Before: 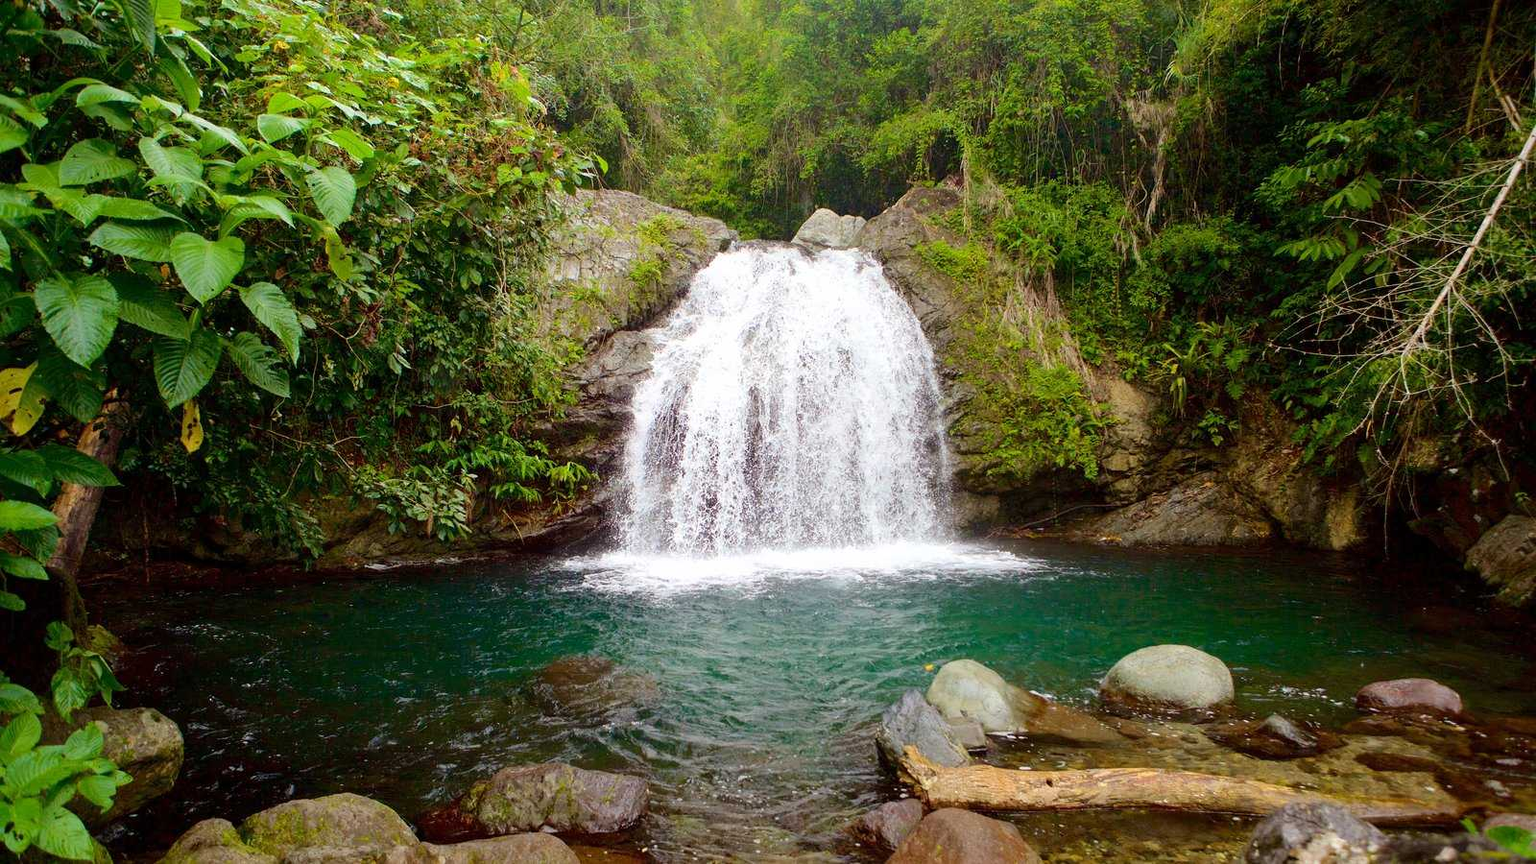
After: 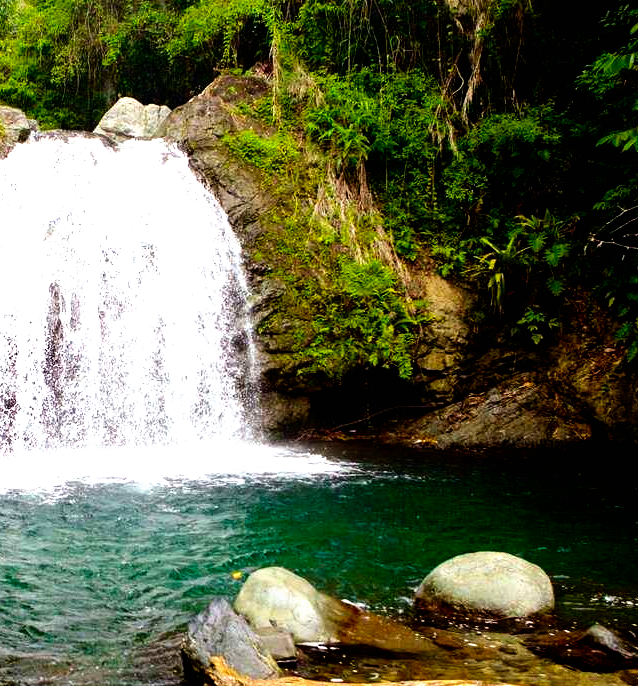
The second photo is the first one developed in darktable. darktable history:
filmic rgb: black relative exposure -8.2 EV, white relative exposure 2.2 EV, threshold 3 EV, hardness 7.11, latitude 85.74%, contrast 1.696, highlights saturation mix -4%, shadows ↔ highlights balance -2.69%, preserve chrominance no, color science v5 (2021), contrast in shadows safe, contrast in highlights safe, enable highlight reconstruction true
tone equalizer: -8 EV -0.55 EV
crop: left 45.721%, top 13.393%, right 14.118%, bottom 10.01%
